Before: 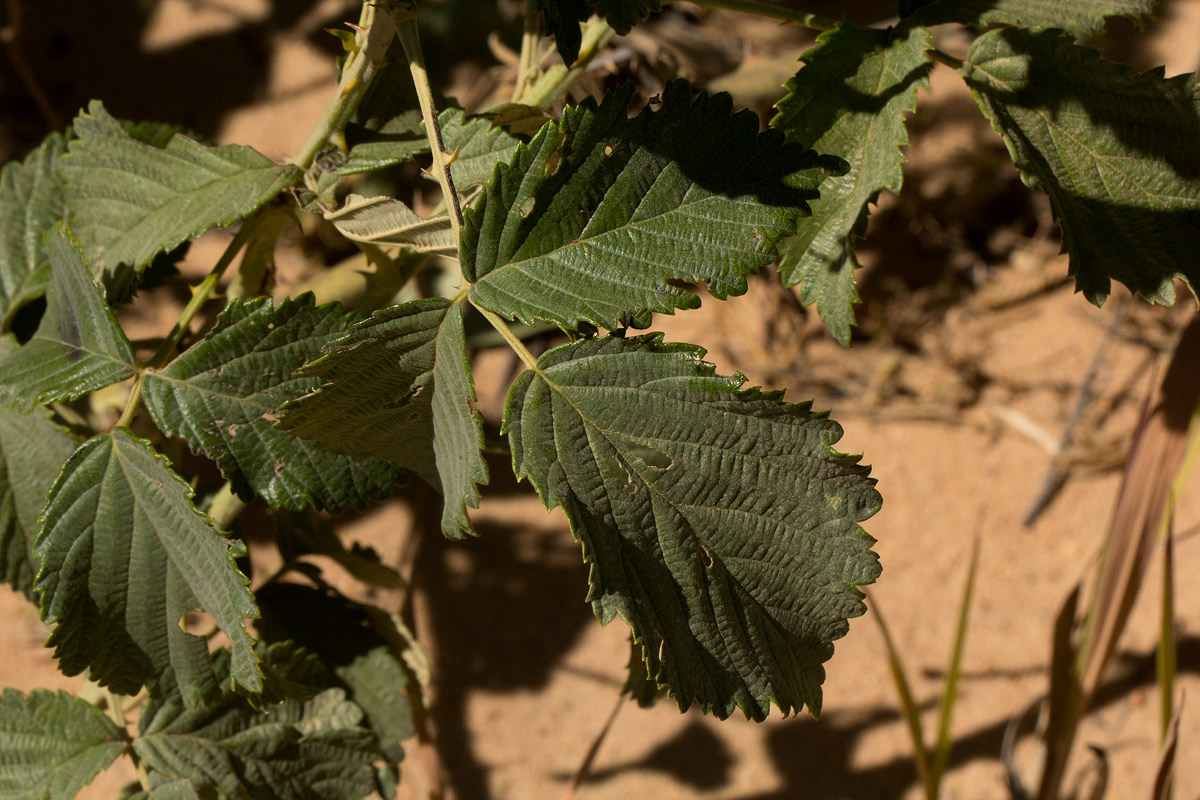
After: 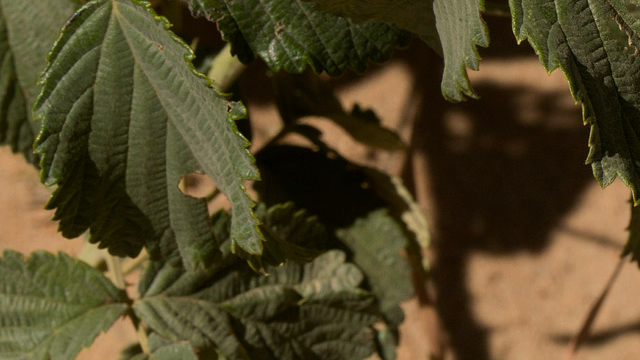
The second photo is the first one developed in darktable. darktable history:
exposure: exposure -0.293 EV, compensate highlight preservation false
crop and rotate: top 54.778%, right 46.61%, bottom 0.159%
